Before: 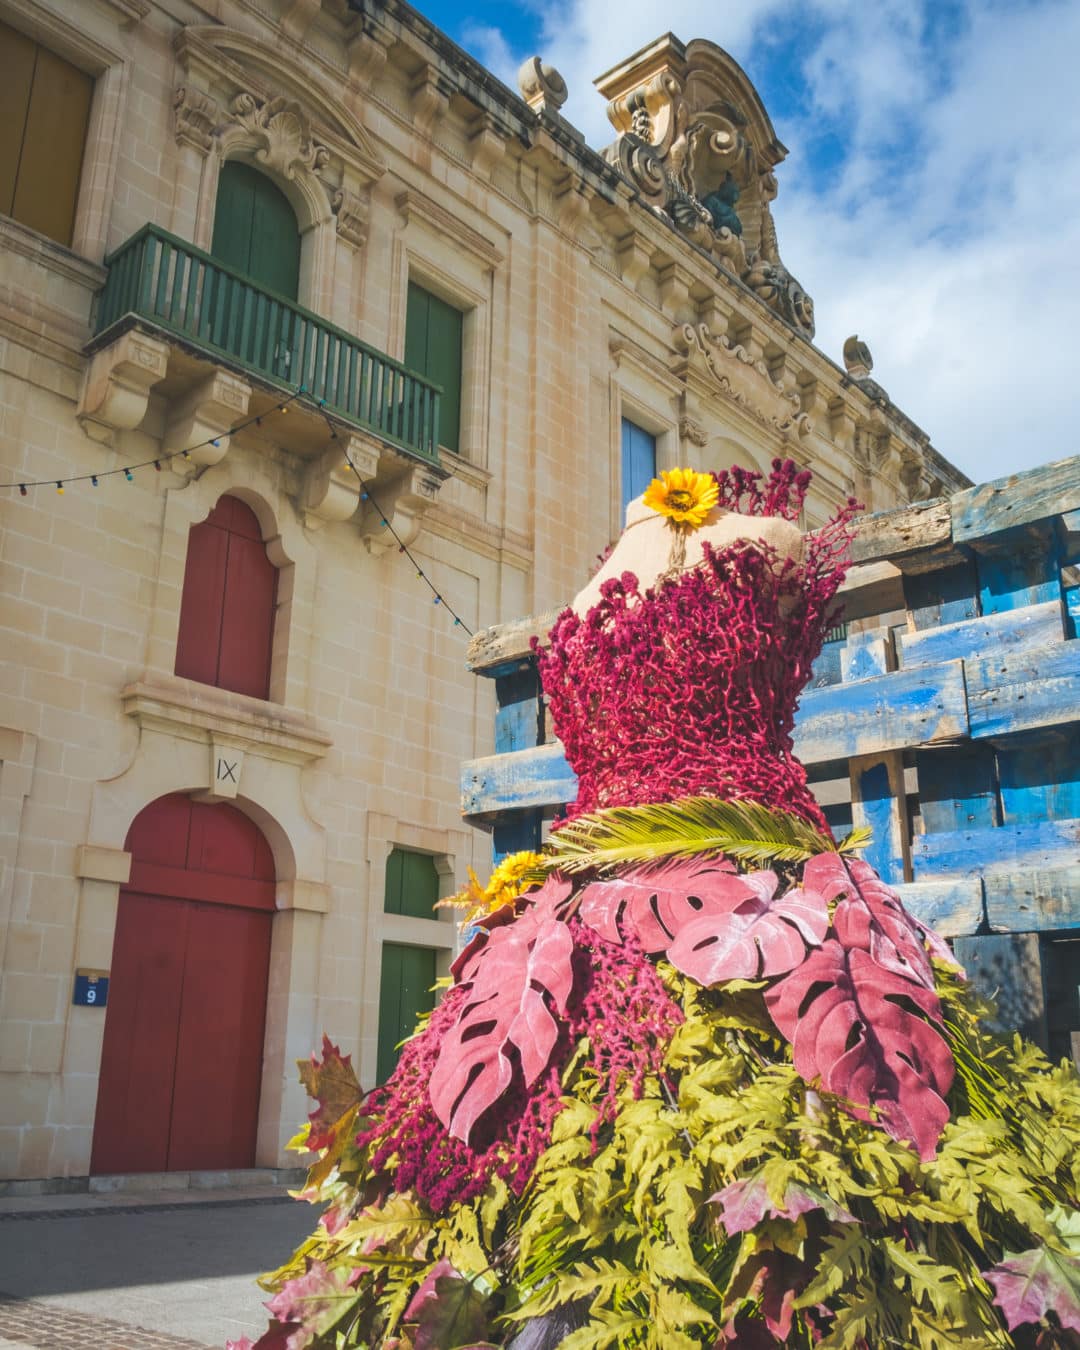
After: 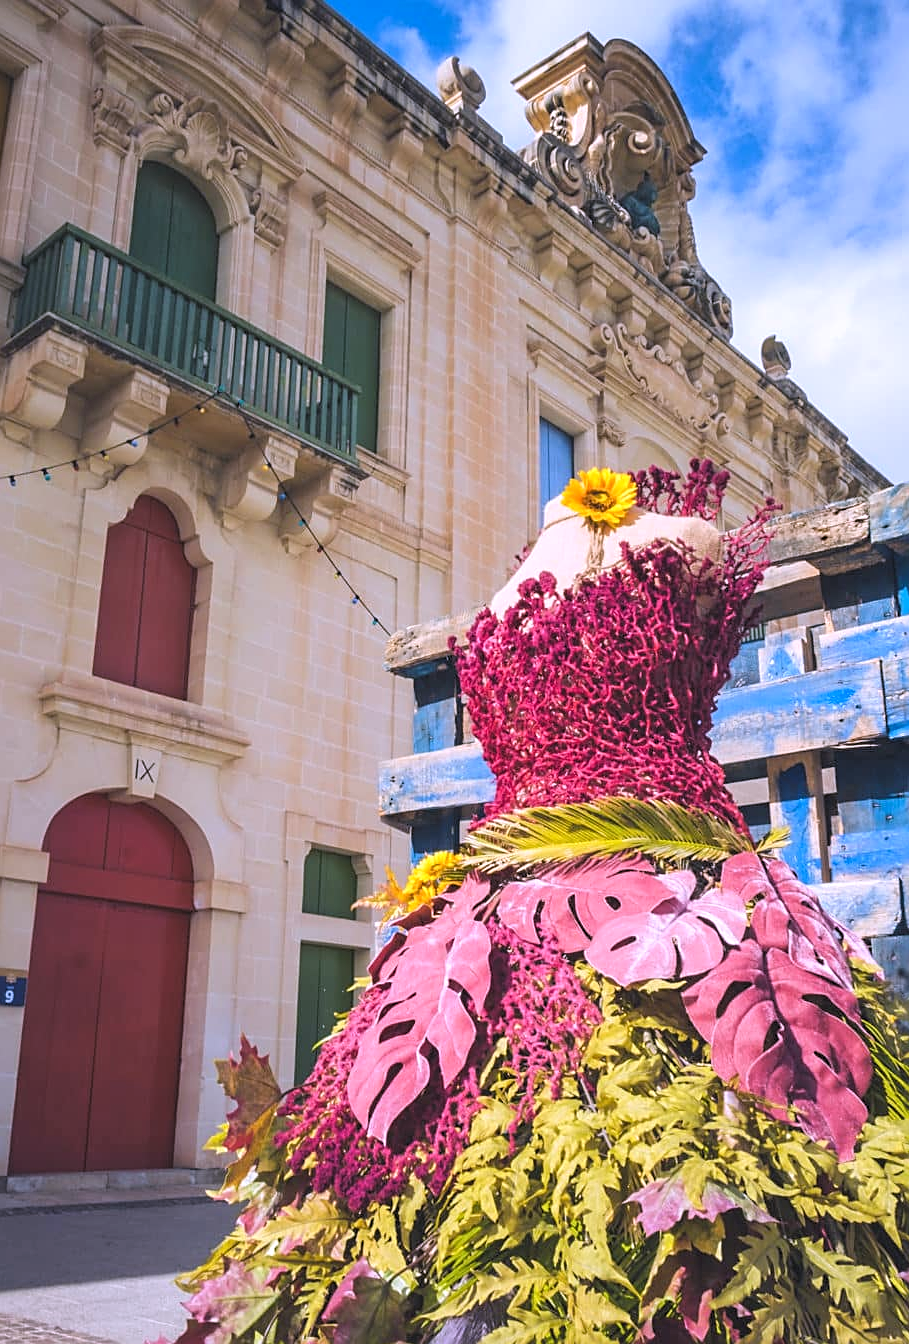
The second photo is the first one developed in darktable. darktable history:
crop: left 7.598%, right 7.873%
levels: levels [0.073, 0.497, 0.972]
white balance: red 1.042, blue 1.17
sharpen: on, module defaults
